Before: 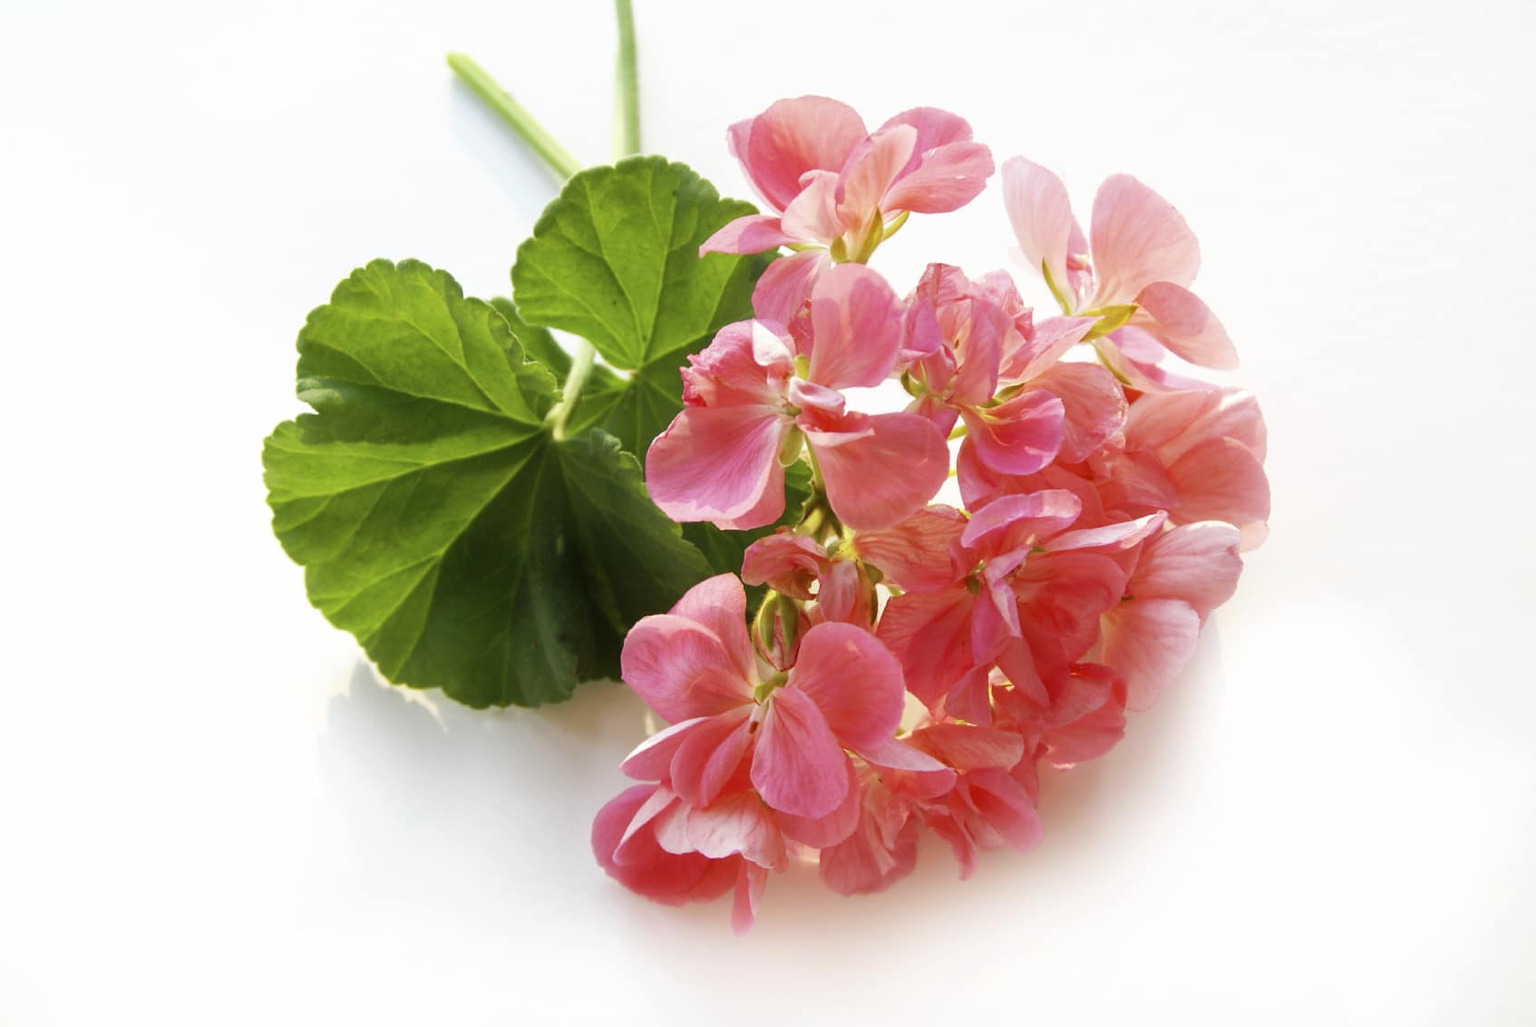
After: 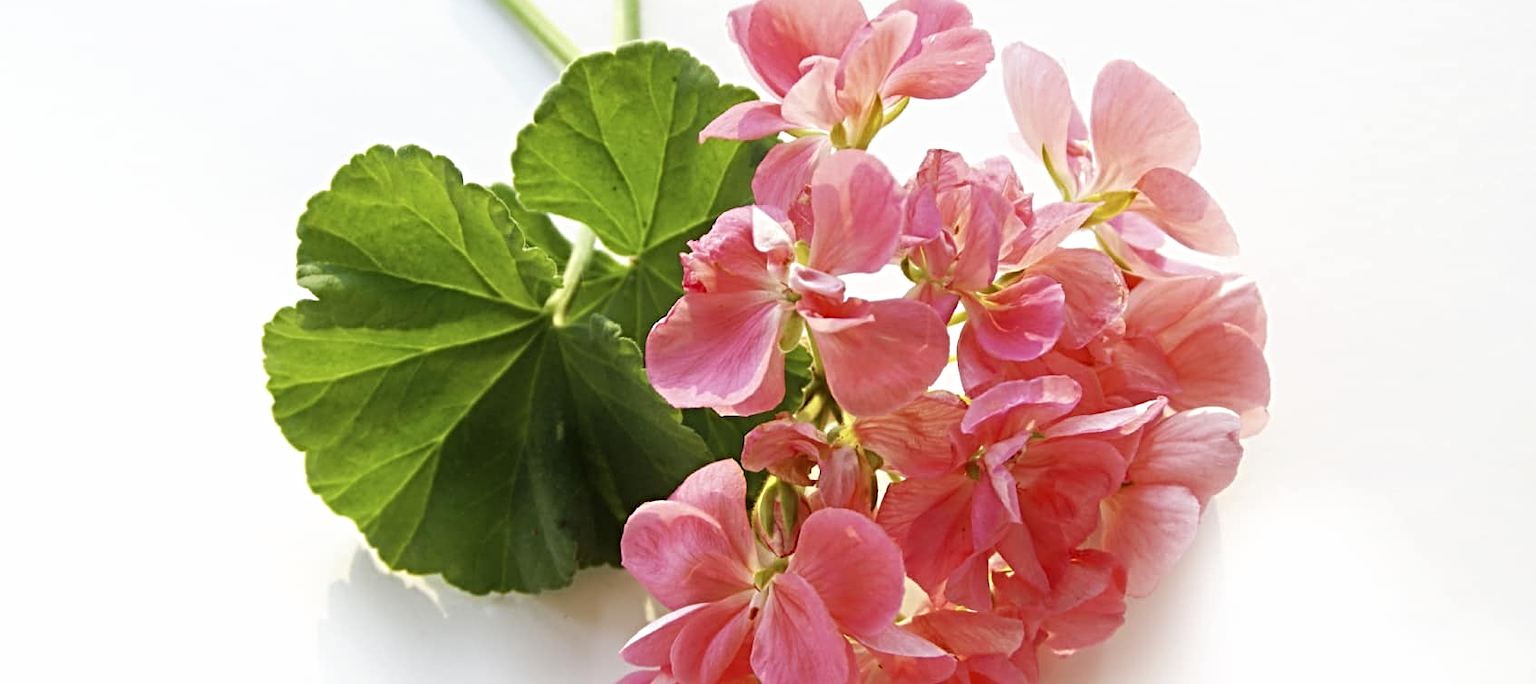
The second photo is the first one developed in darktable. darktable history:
crop: top 11.166%, bottom 22.168%
sharpen: radius 4.883
